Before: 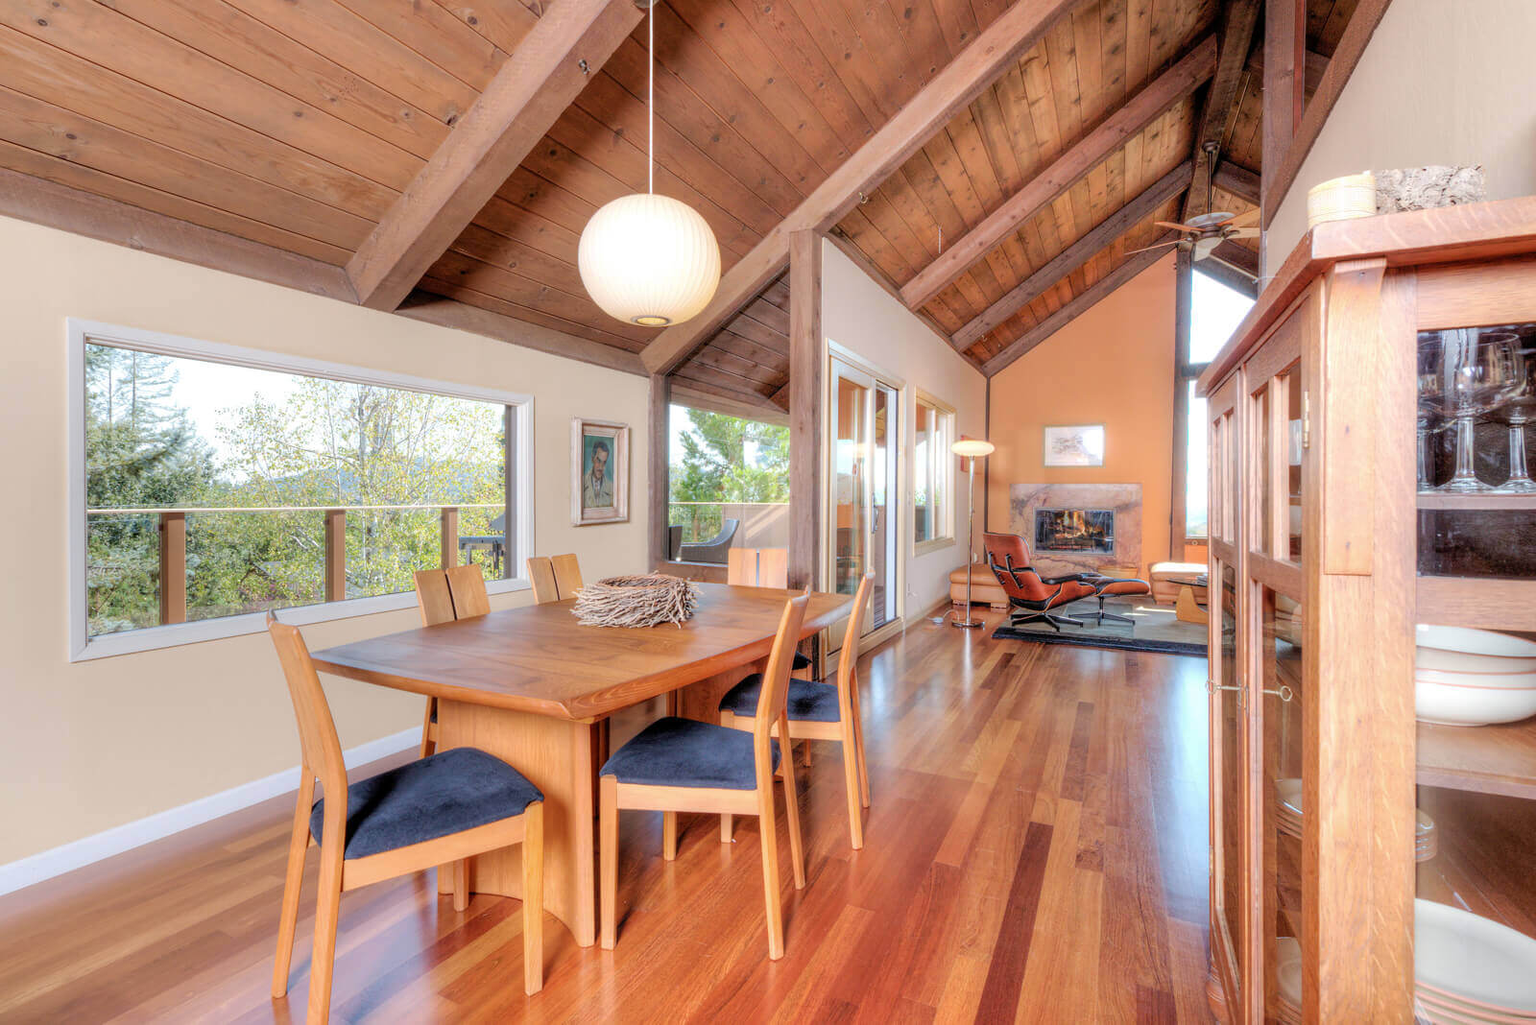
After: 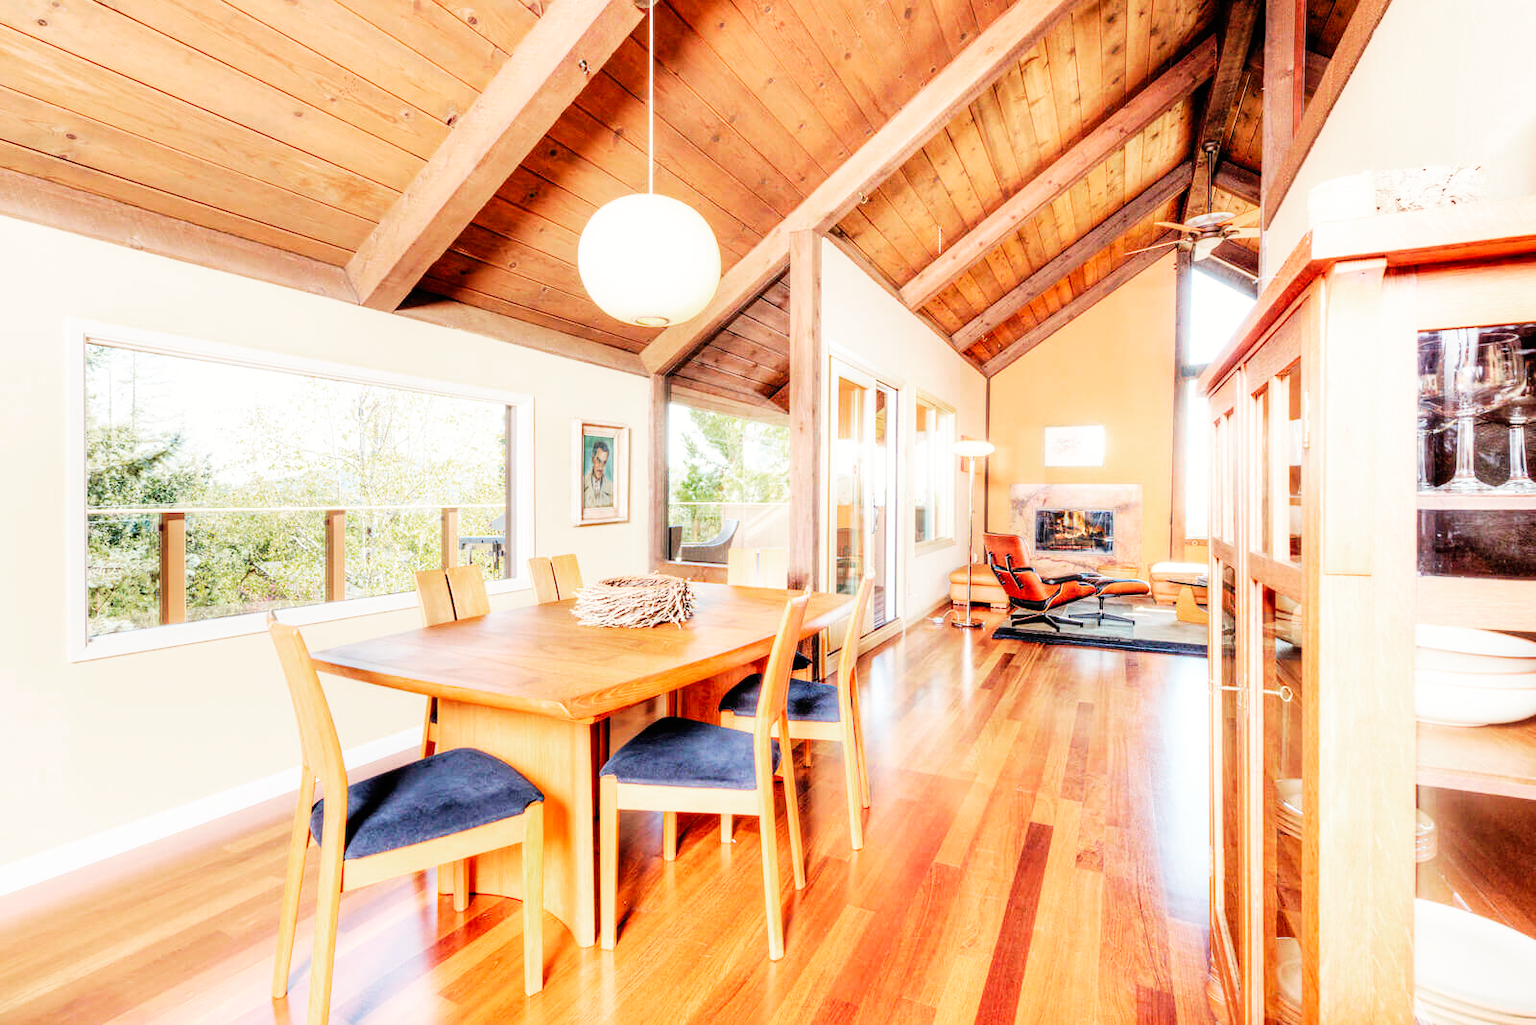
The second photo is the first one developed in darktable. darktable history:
color zones: curves: ch0 [(0, 0.5) (0.143, 0.5) (0.286, 0.456) (0.429, 0.5) (0.571, 0.5) (0.714, 0.5) (0.857, 0.5) (1, 0.5)]; ch1 [(0, 0.5) (0.143, 0.5) (0.286, 0.422) (0.429, 0.5) (0.571, 0.5) (0.714, 0.5) (0.857, 0.5) (1, 0.5)]
tone equalizer: on, module defaults
white balance: red 1.045, blue 0.932
base curve: curves: ch0 [(0, 0) (0.007, 0.004) (0.027, 0.03) (0.046, 0.07) (0.207, 0.54) (0.442, 0.872) (0.673, 0.972) (1, 1)], preserve colors none
